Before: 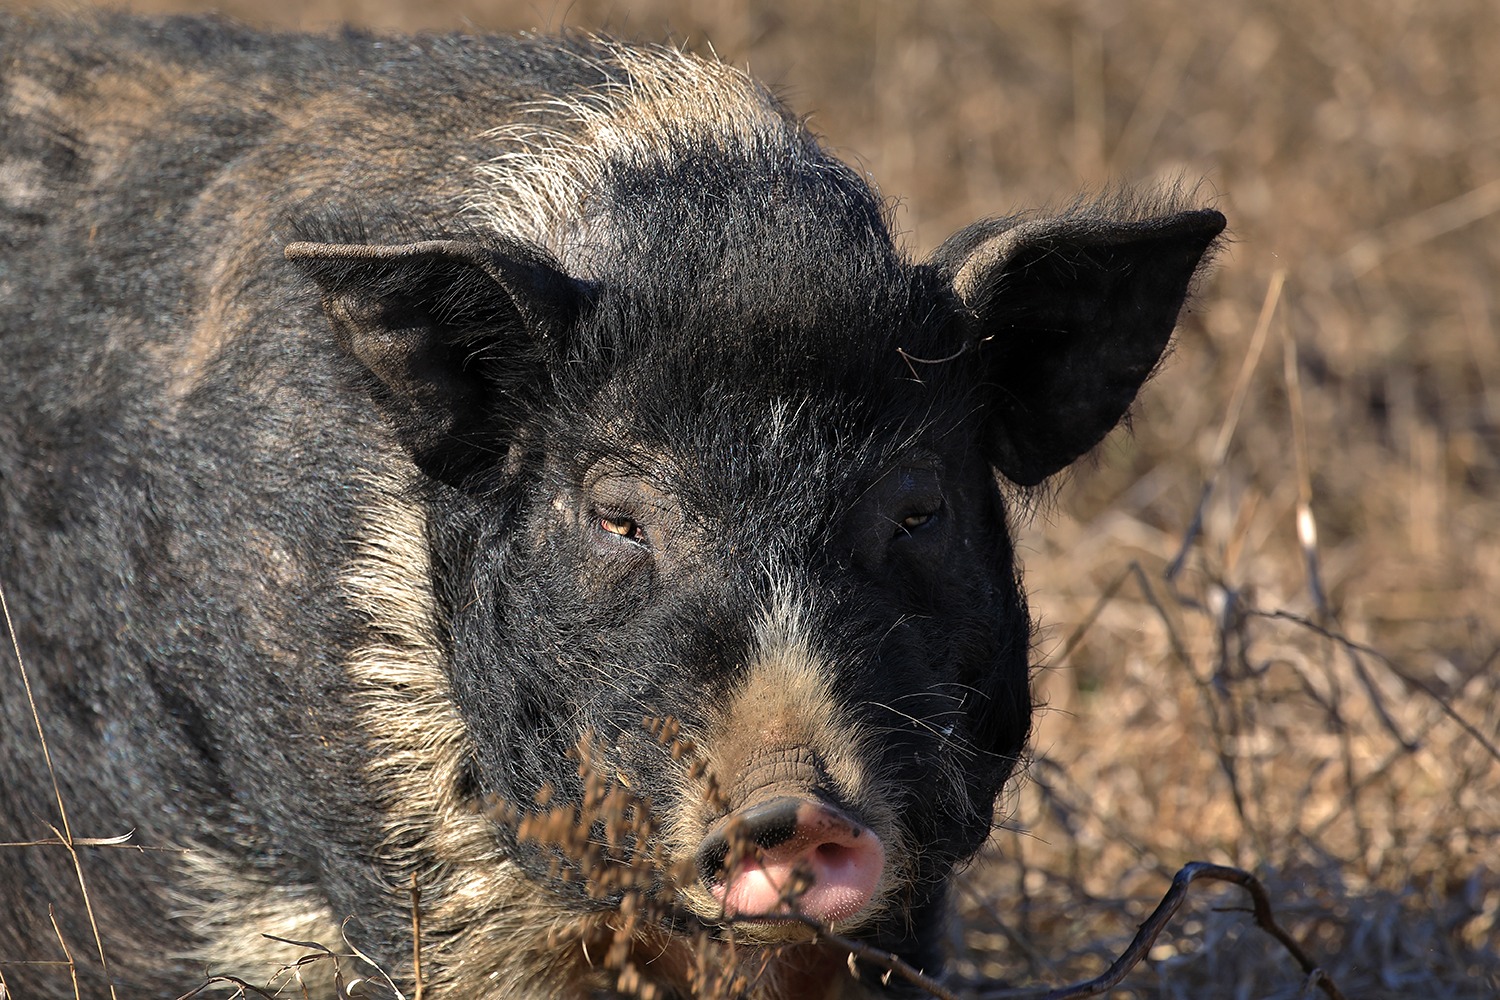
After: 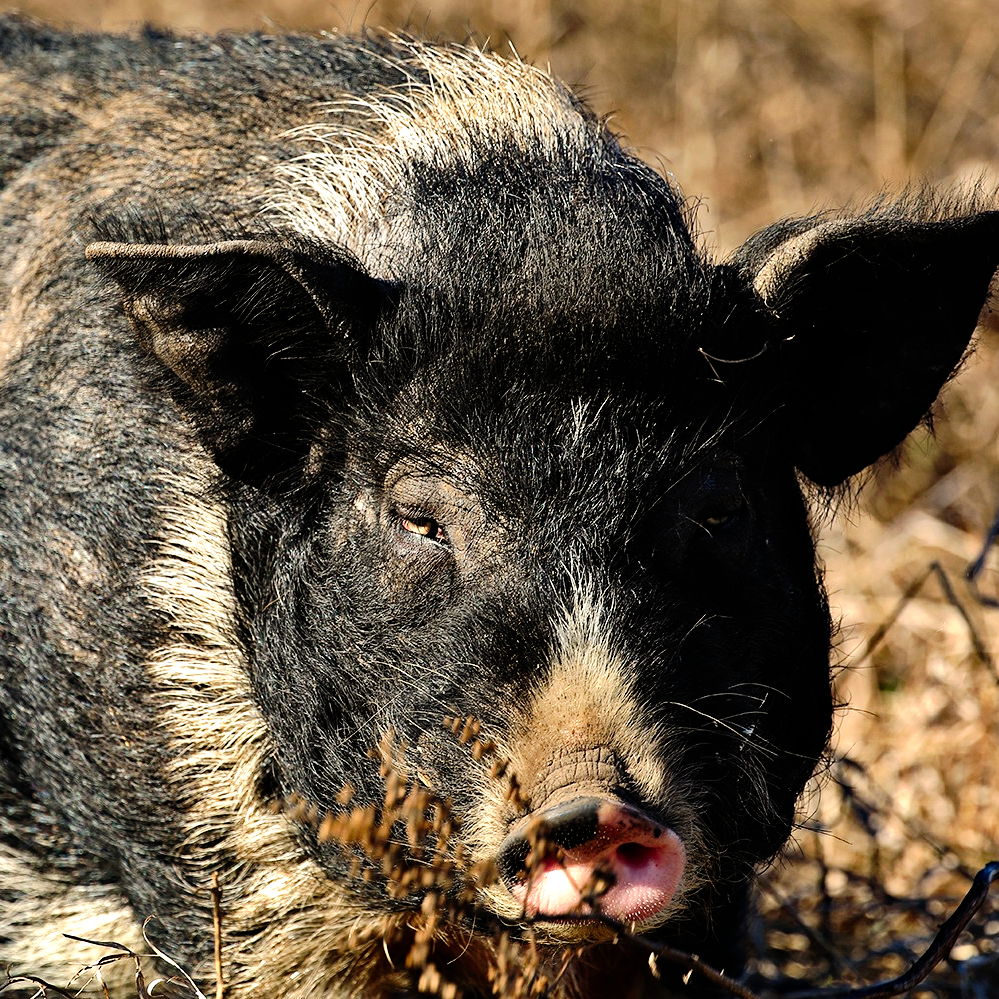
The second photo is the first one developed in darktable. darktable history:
crop and rotate: left 13.342%, right 19.991%
tone curve: curves: ch0 [(0, 0) (0.003, 0) (0.011, 0.002) (0.025, 0.004) (0.044, 0.007) (0.069, 0.015) (0.1, 0.025) (0.136, 0.04) (0.177, 0.09) (0.224, 0.152) (0.277, 0.239) (0.335, 0.335) (0.399, 0.43) (0.468, 0.524) (0.543, 0.621) (0.623, 0.712) (0.709, 0.789) (0.801, 0.871) (0.898, 0.951) (1, 1)], preserve colors none
tone equalizer: -8 EV -0.417 EV, -7 EV -0.389 EV, -6 EV -0.333 EV, -5 EV -0.222 EV, -3 EV 0.222 EV, -2 EV 0.333 EV, -1 EV 0.389 EV, +0 EV 0.417 EV, edges refinement/feathering 500, mask exposure compensation -1.57 EV, preserve details no
white balance: red 1.029, blue 0.92
haze removal: strength 0.29, distance 0.25, compatibility mode true, adaptive false
